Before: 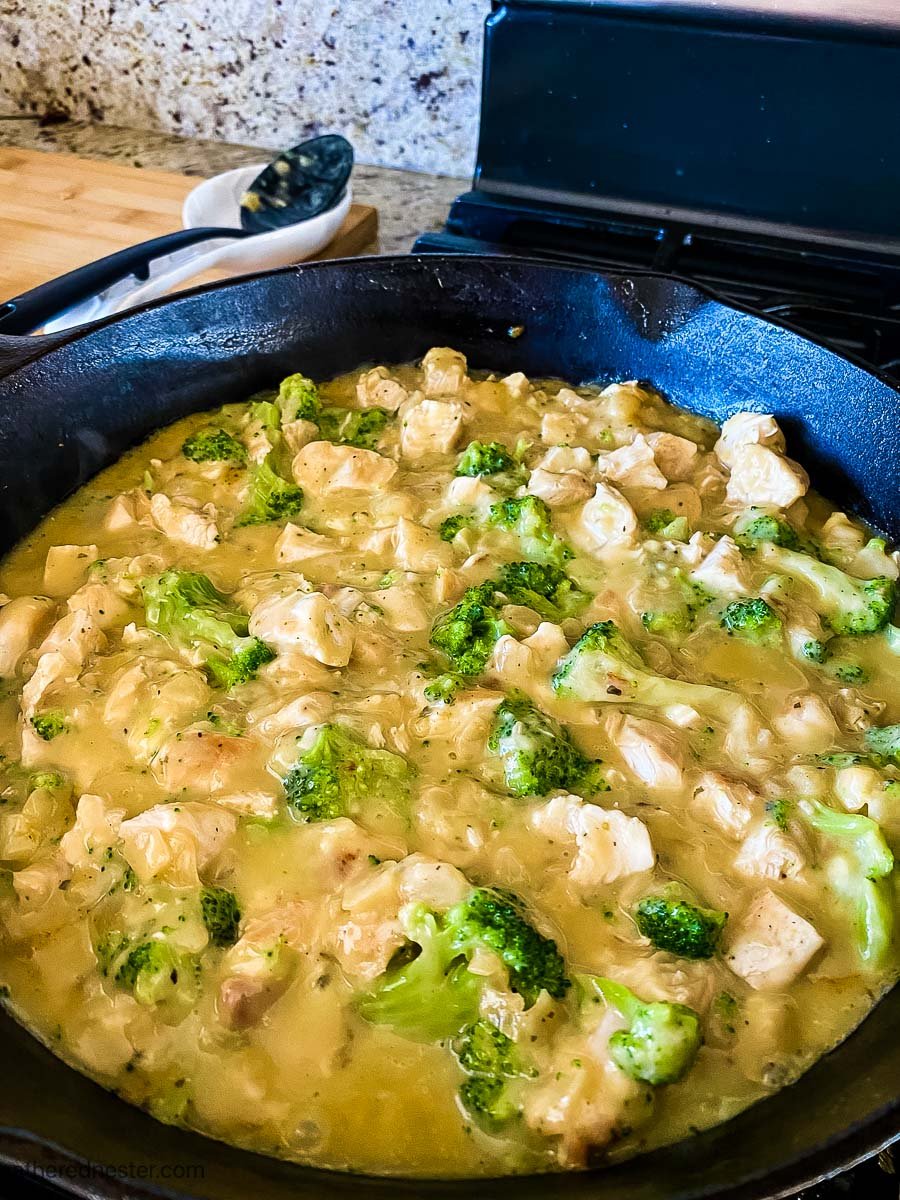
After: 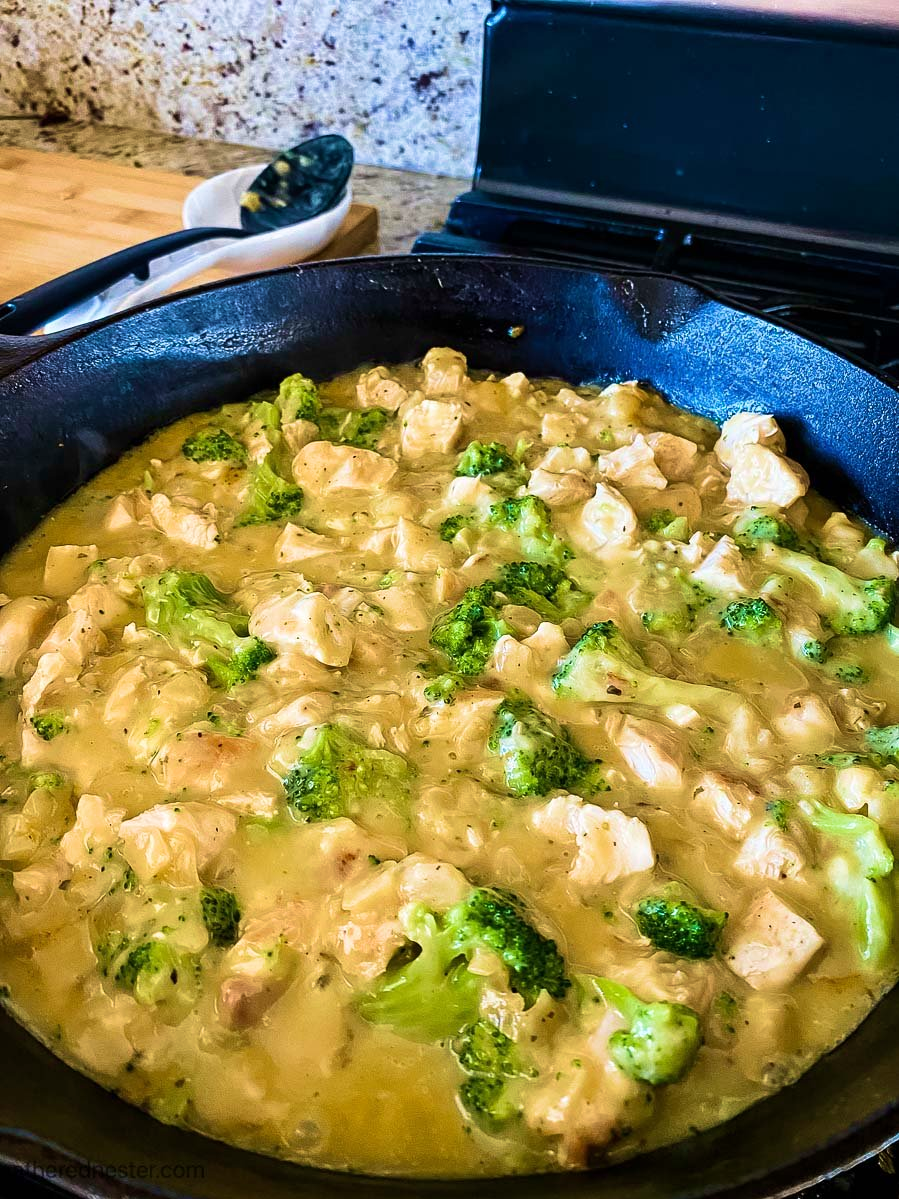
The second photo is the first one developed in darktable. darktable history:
velvia: strength 45%
